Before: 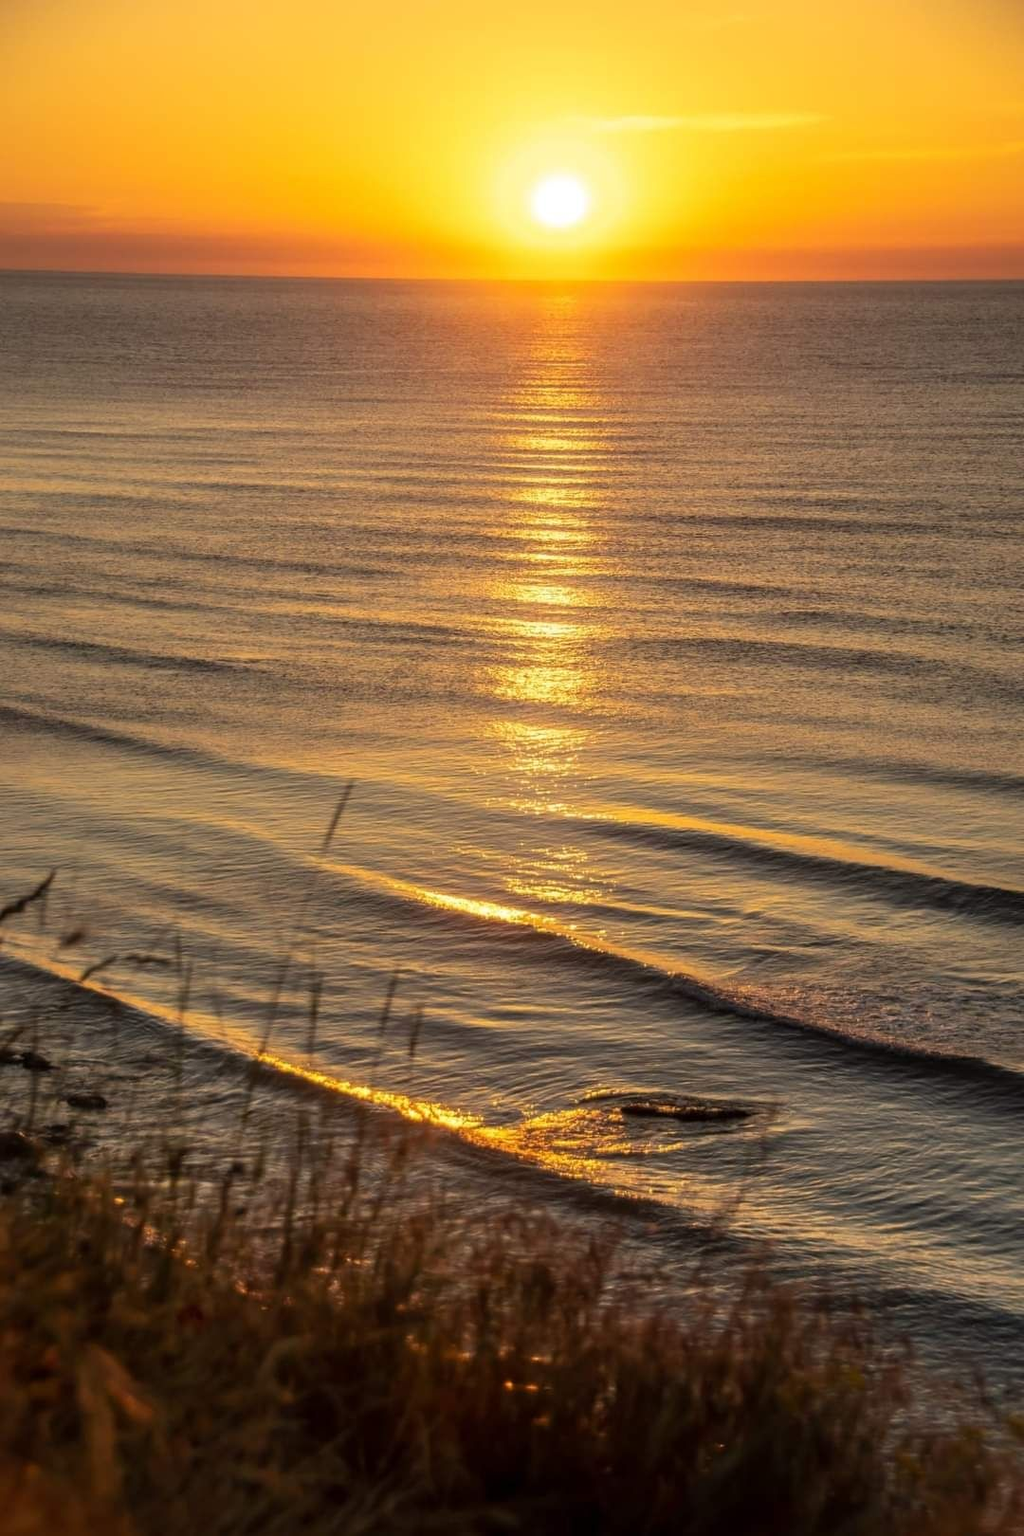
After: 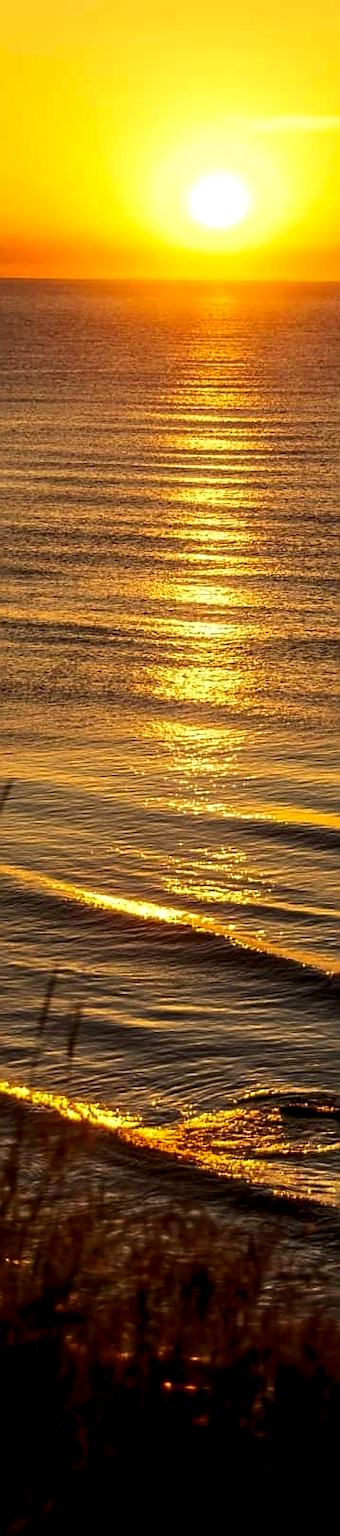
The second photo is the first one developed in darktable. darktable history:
crop: left 33.36%, right 33.36%
contrast brightness saturation: contrast 0.1, brightness -0.26, saturation 0.14
sharpen: on, module defaults
rgb levels: levels [[0.01, 0.419, 0.839], [0, 0.5, 1], [0, 0.5, 1]]
